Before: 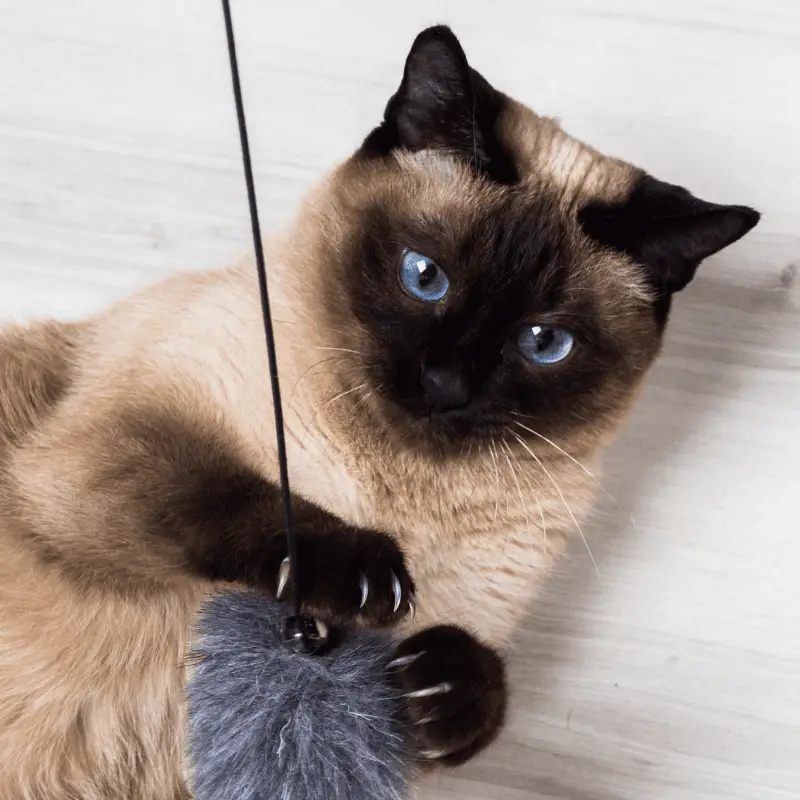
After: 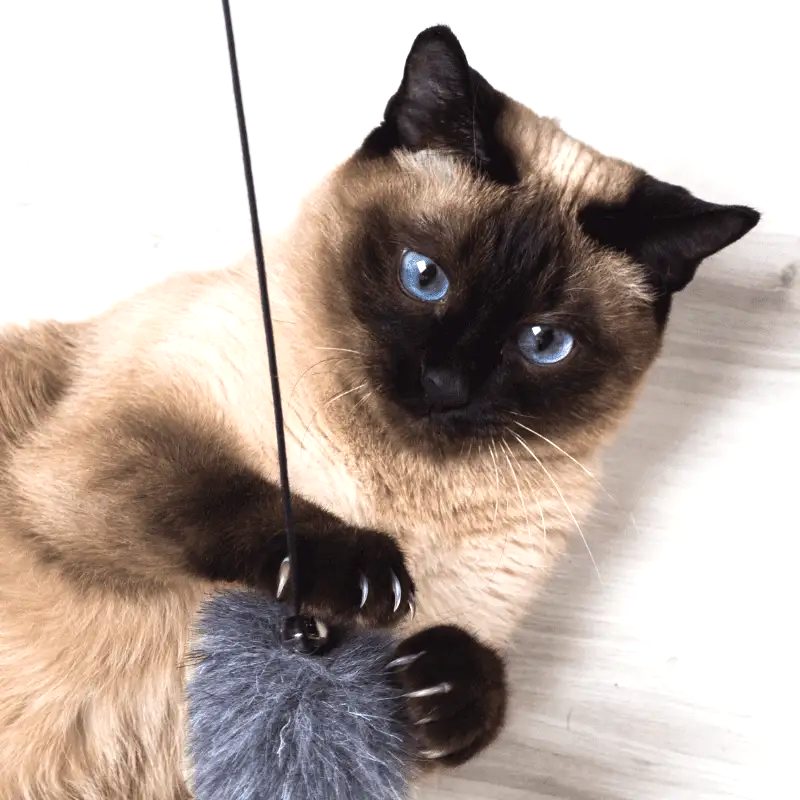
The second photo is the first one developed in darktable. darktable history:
exposure: black level correction -0.002, exposure 0.533 EV, compensate highlight preservation false
